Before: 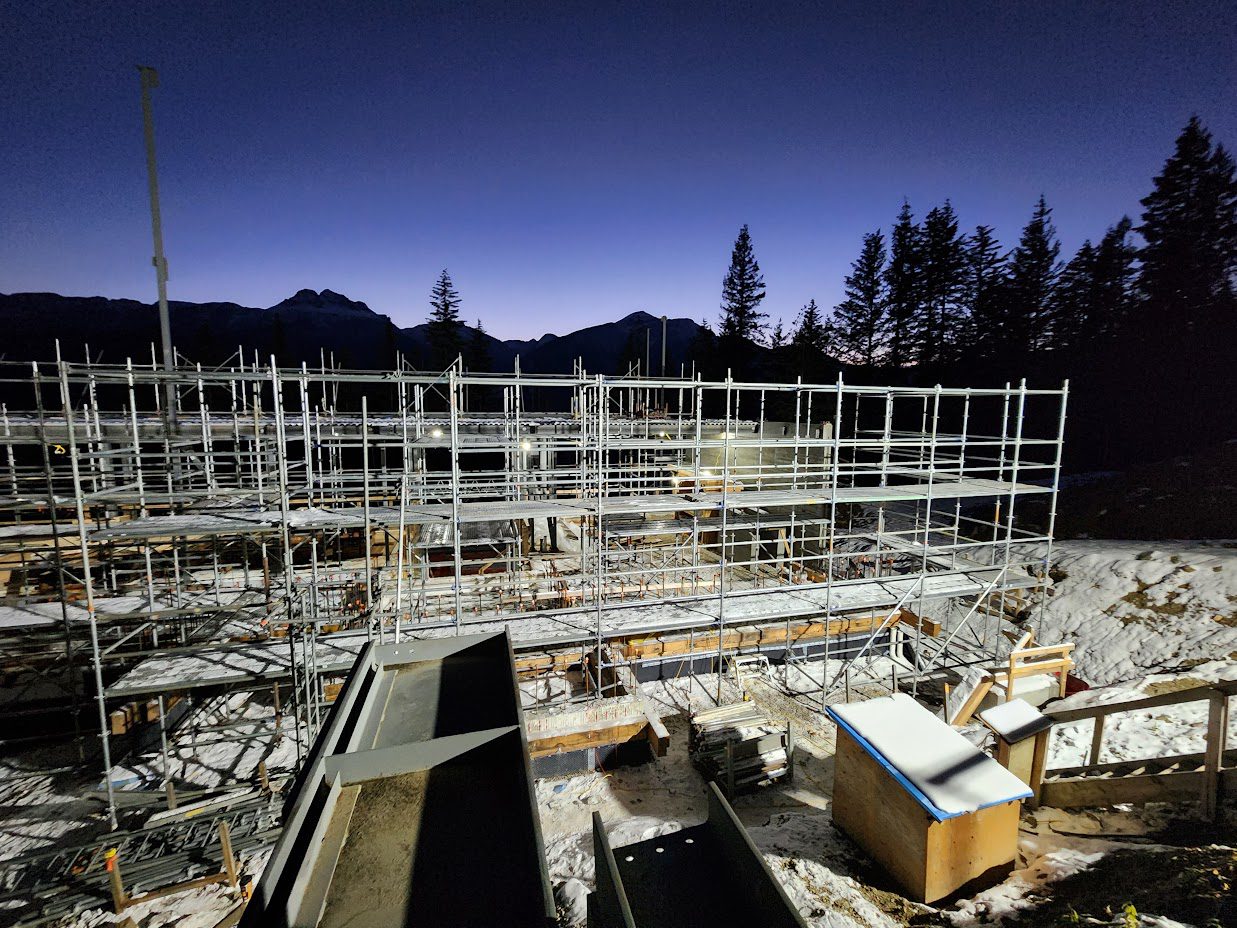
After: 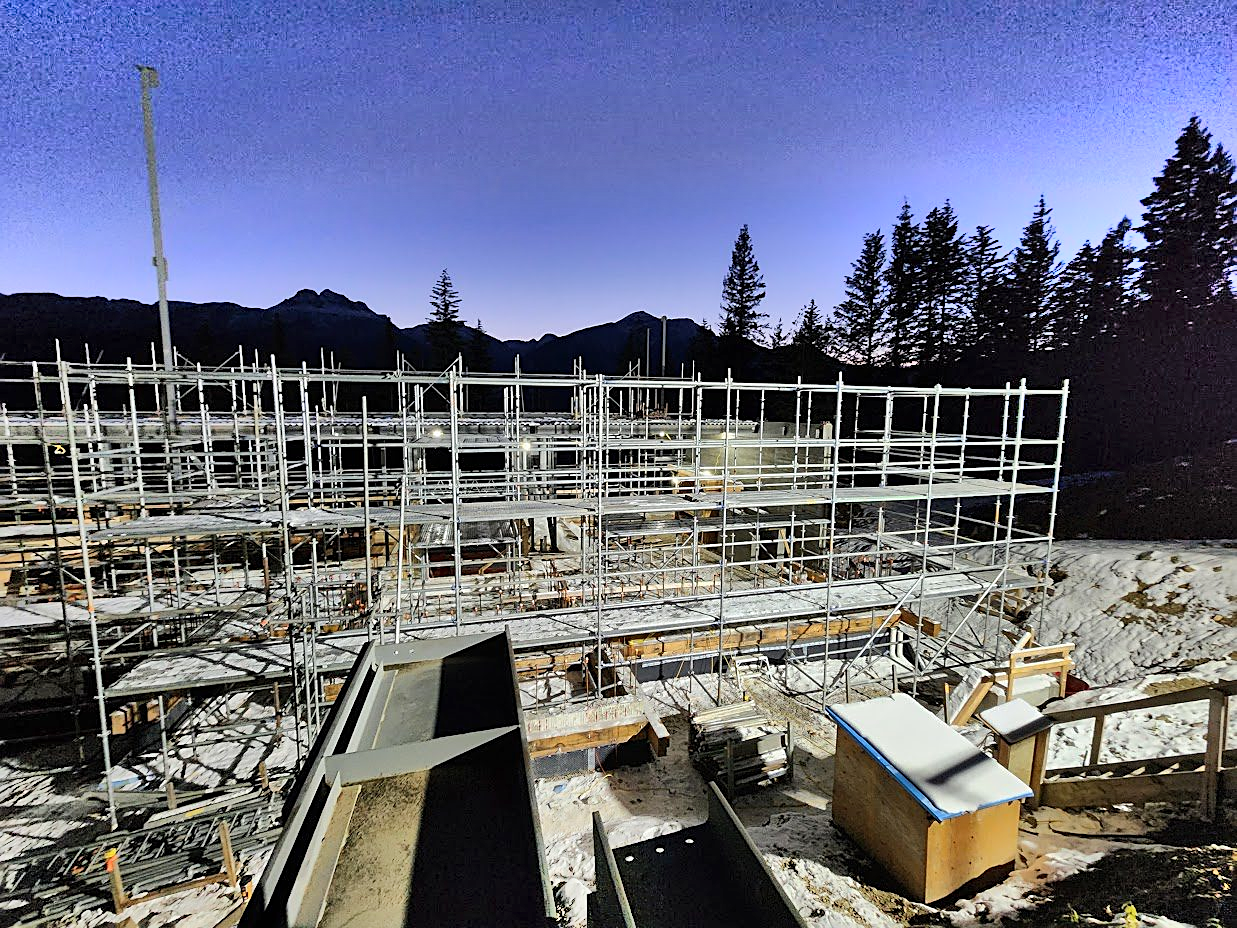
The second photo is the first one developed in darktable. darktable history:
shadows and highlights: radius 123.98, shadows 100, white point adjustment -3, highlights -100, highlights color adjustment 89.84%, soften with gaussian
sharpen: on, module defaults
